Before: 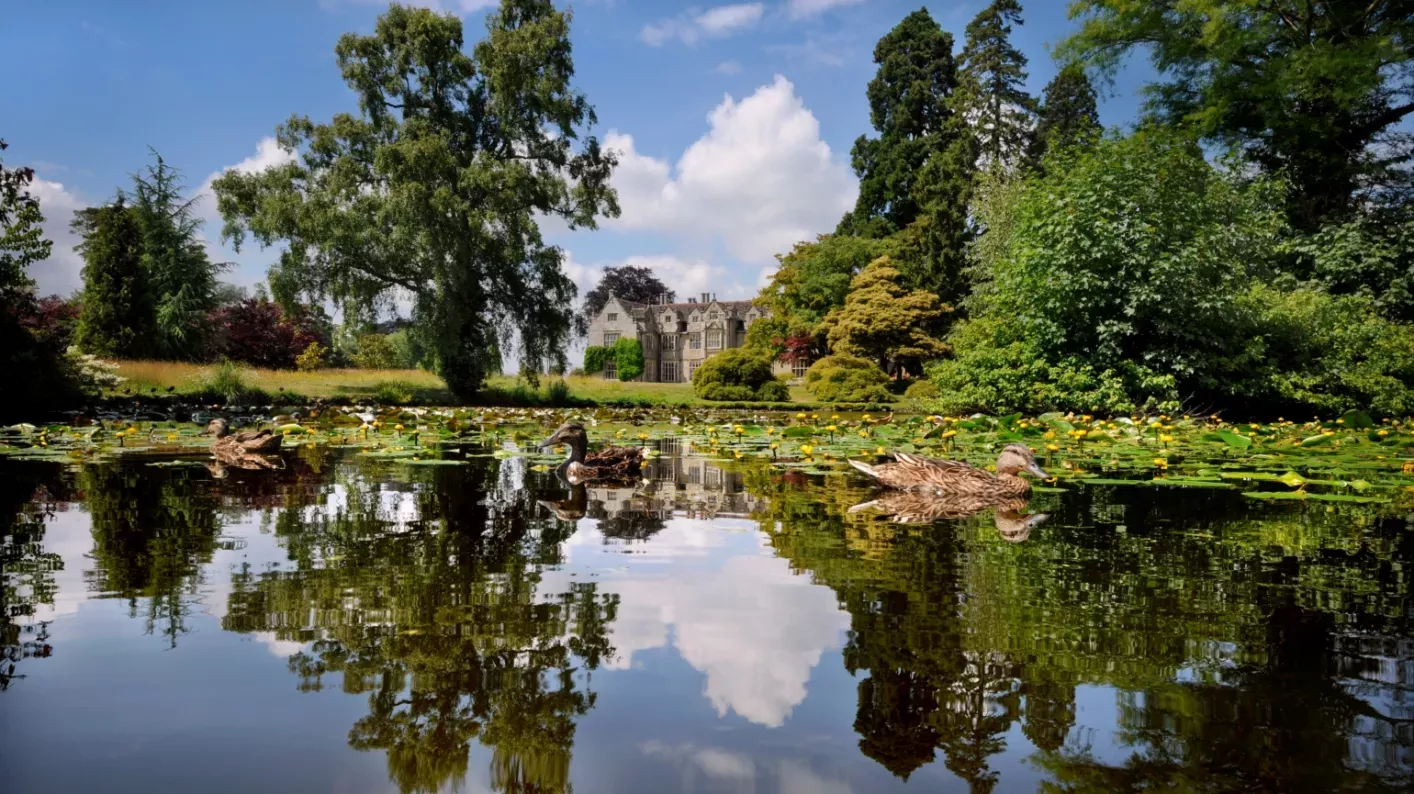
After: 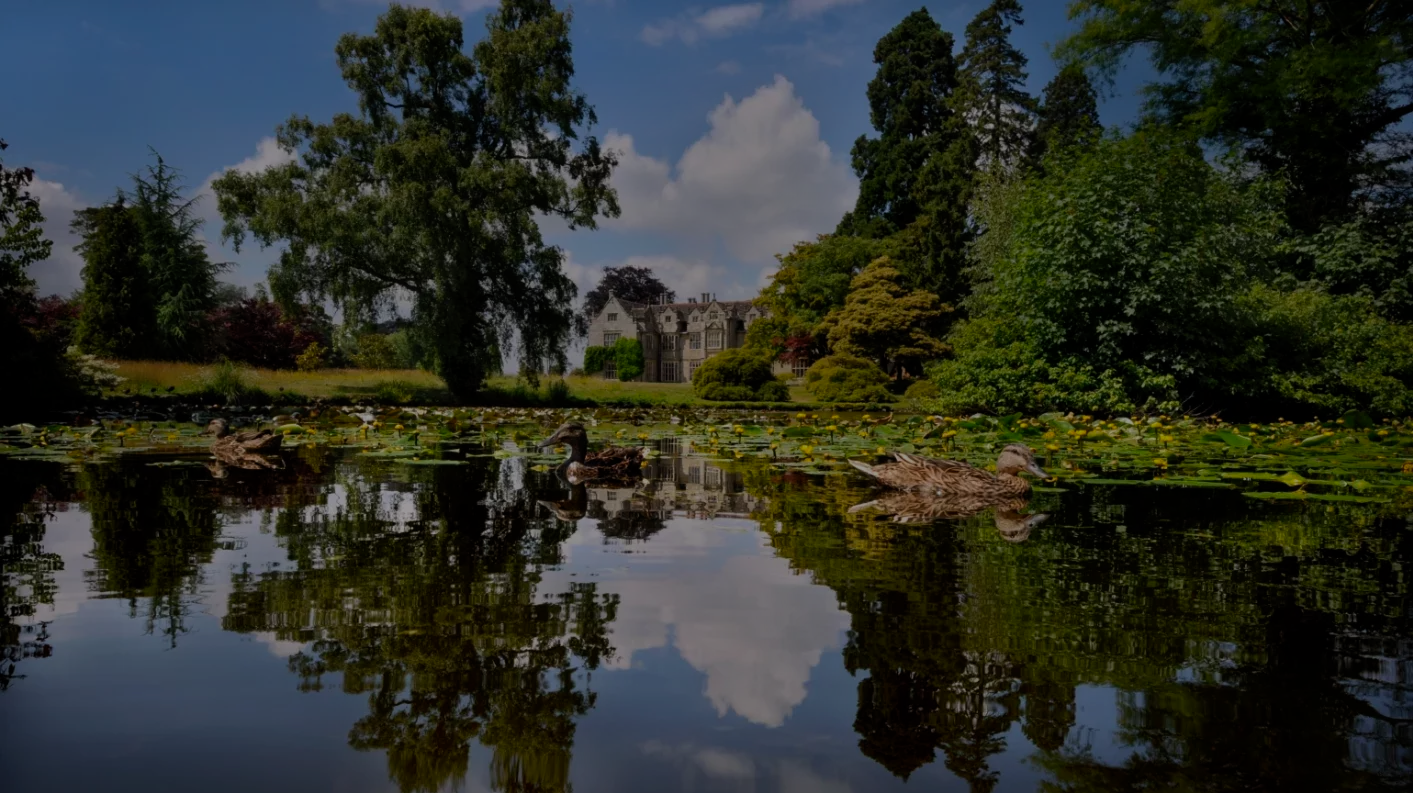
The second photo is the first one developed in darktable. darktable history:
tone equalizer: -8 EV -2 EV, -7 EV -2 EV, -6 EV -2 EV, -5 EV -2 EV, -4 EV -2 EV, -3 EV -2 EV, -2 EV -2 EV, -1 EV -1.63 EV, +0 EV -2 EV
color balance rgb: perceptual saturation grading › global saturation 10%, global vibrance 10%
